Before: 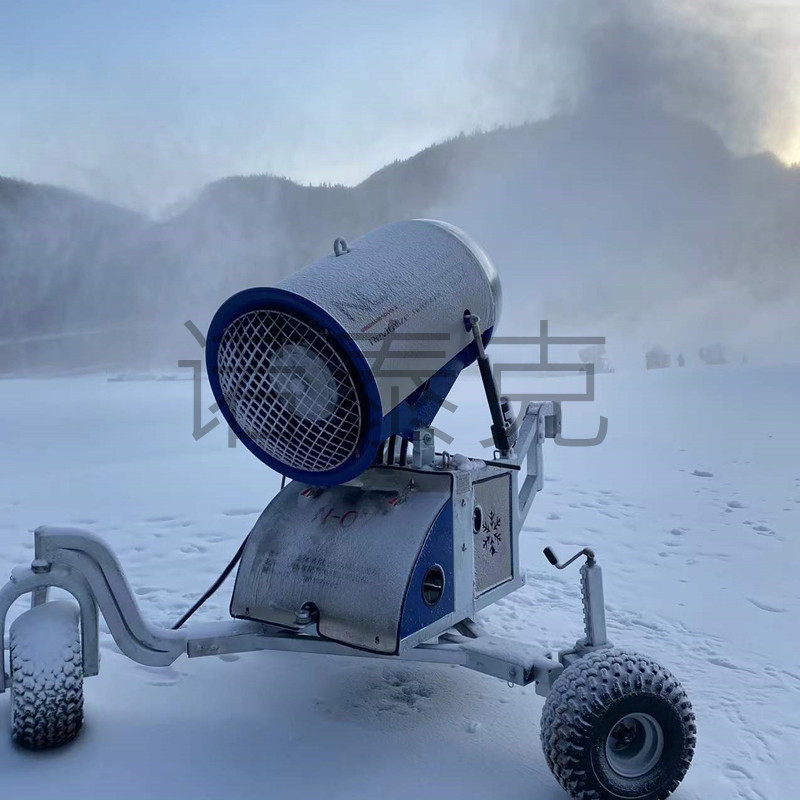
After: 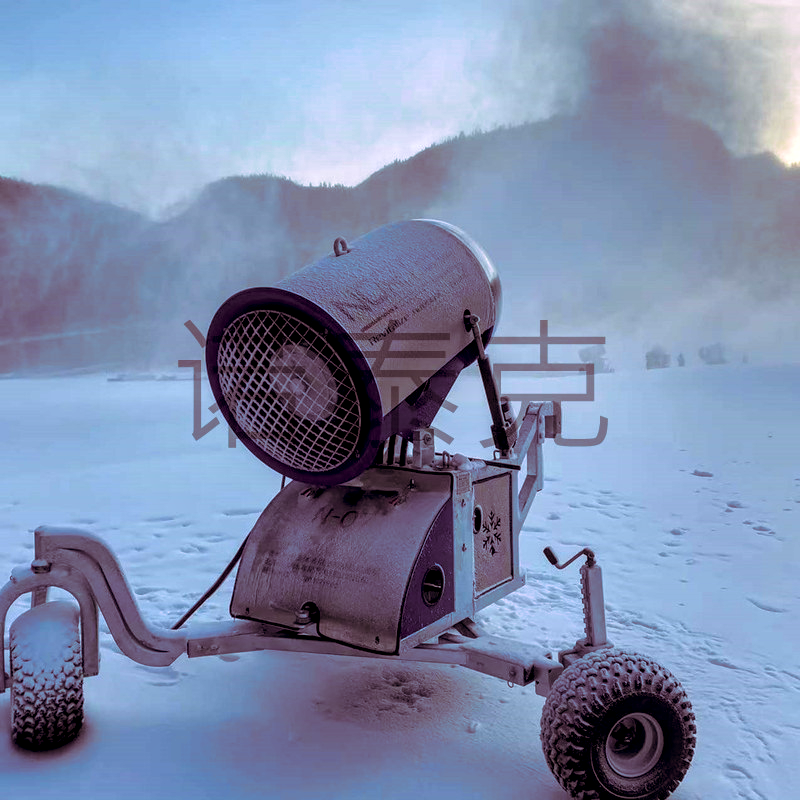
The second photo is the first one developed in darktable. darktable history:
color balance rgb: perceptual saturation grading › global saturation 30%, global vibrance 20%
split-toning: highlights › hue 298.8°, highlights › saturation 0.73, compress 41.76%
local contrast: highlights 25%, detail 150%
